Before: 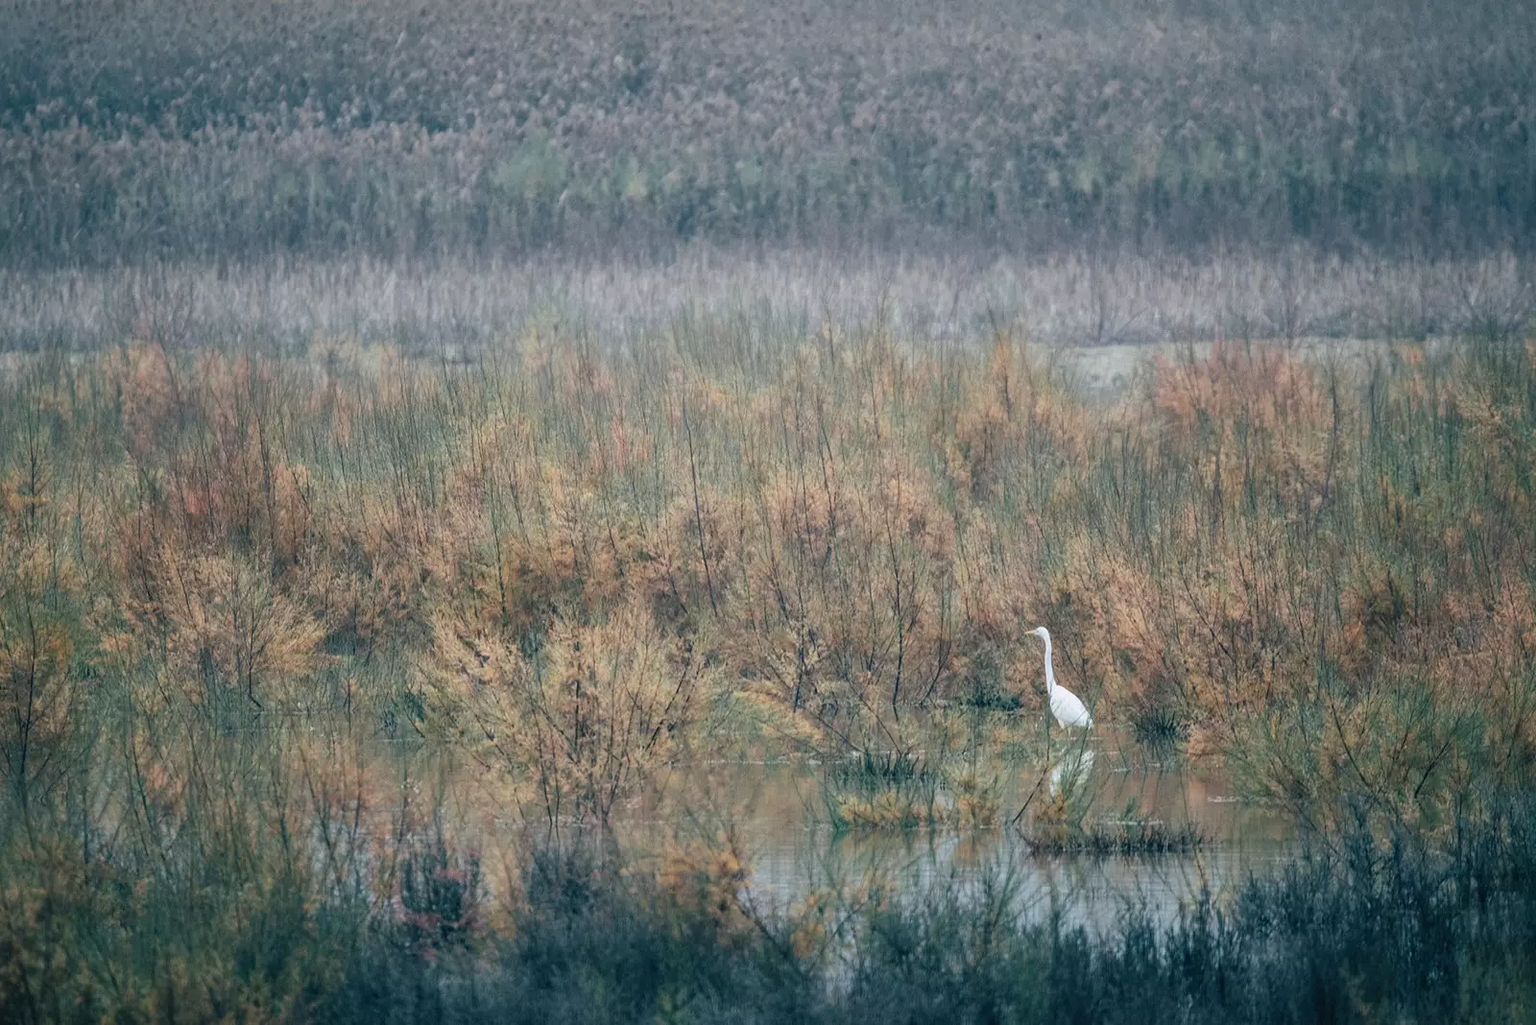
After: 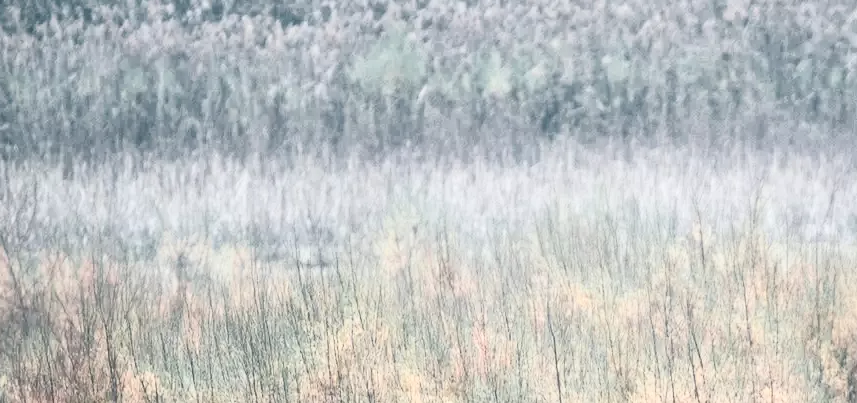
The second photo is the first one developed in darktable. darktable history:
local contrast: detail 115%
contrast brightness saturation: contrast 0.418, brightness 0.563, saturation -0.203
crop: left 10.267%, top 10.551%, right 36.164%, bottom 51.703%
